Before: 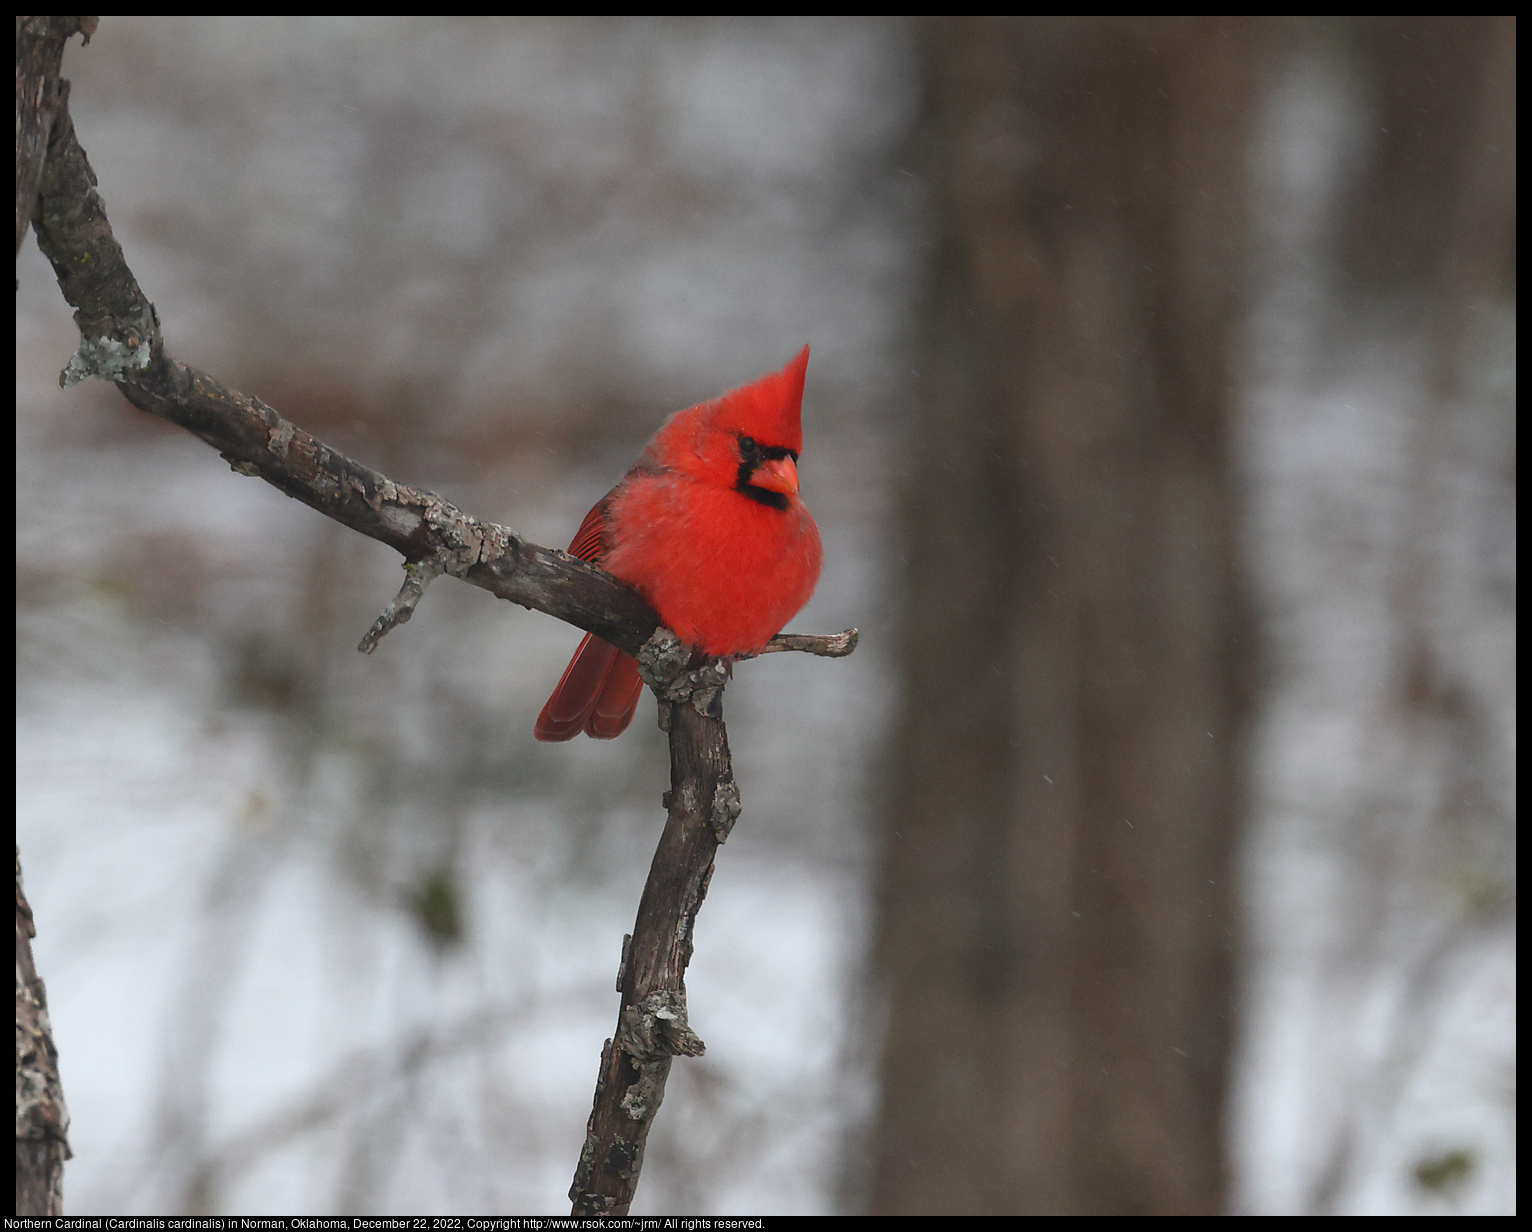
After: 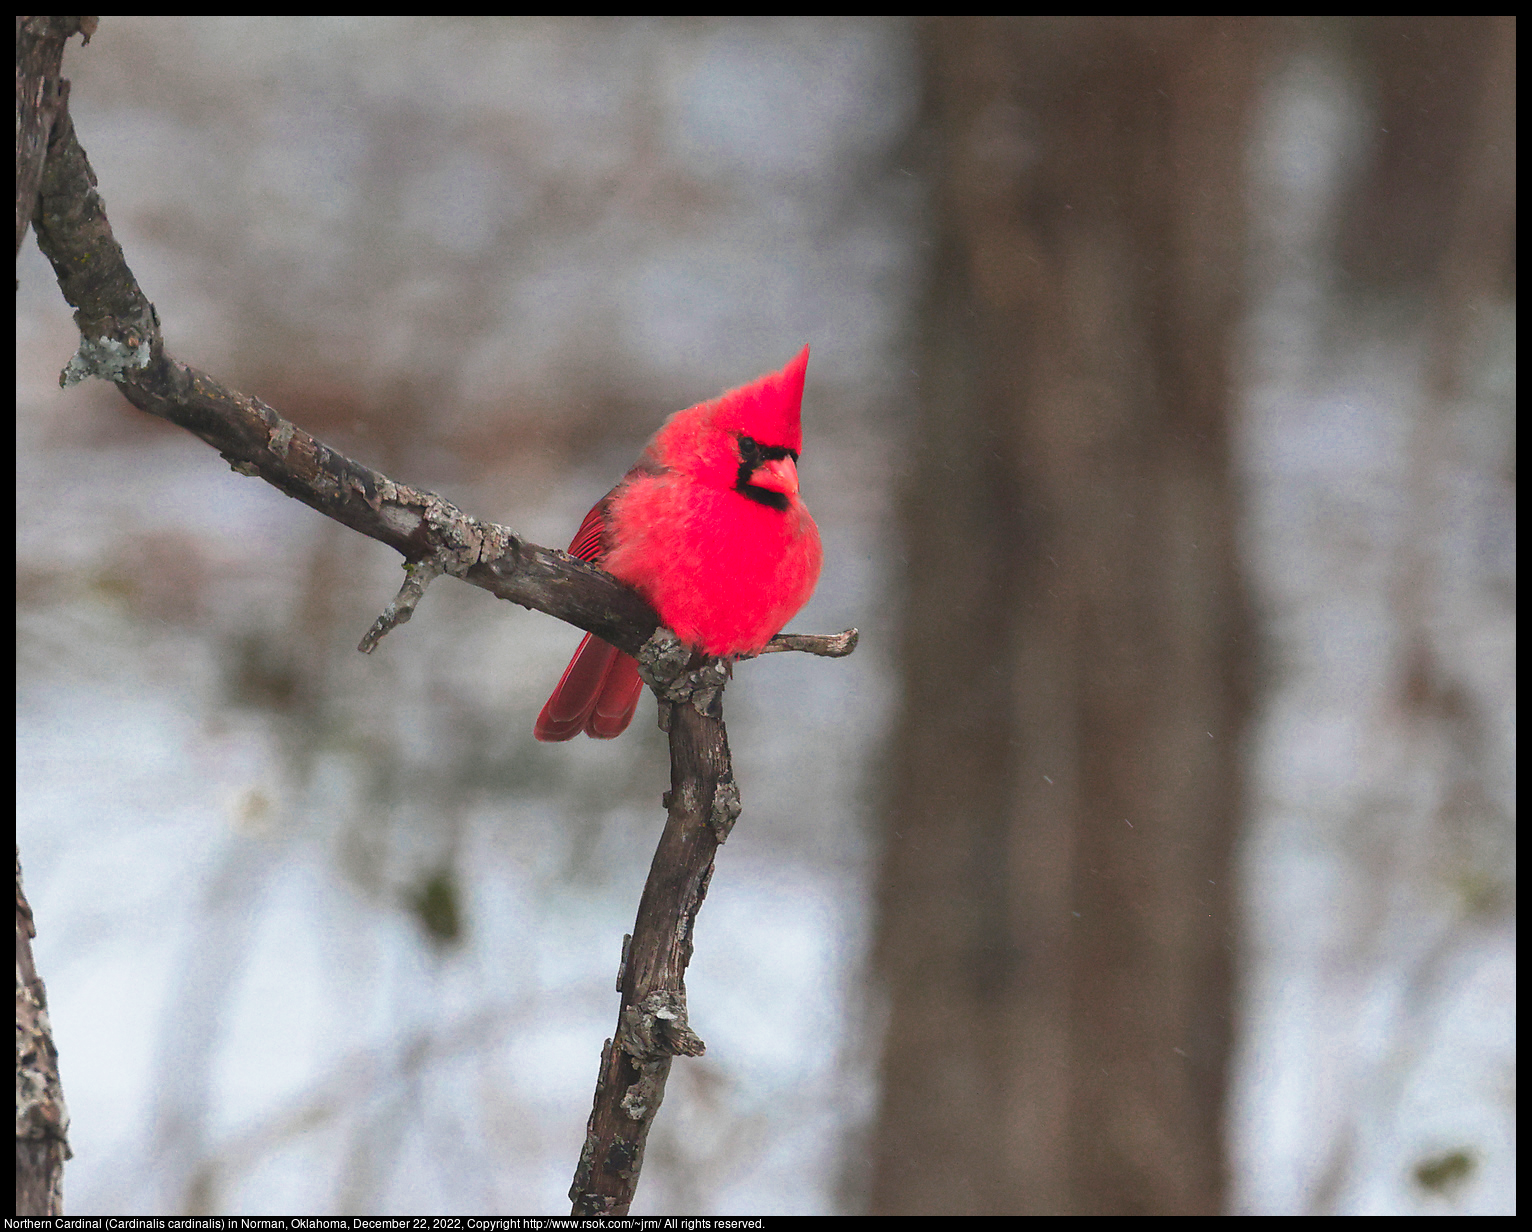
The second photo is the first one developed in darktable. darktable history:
color zones: curves: ch0 [(0, 0.553) (0.123, 0.58) (0.23, 0.419) (0.468, 0.155) (0.605, 0.132) (0.723, 0.063) (0.833, 0.172) (0.921, 0.468)]; ch1 [(0.025, 0.645) (0.229, 0.584) (0.326, 0.551) (0.537, 0.446) (0.599, 0.911) (0.708, 1) (0.805, 0.944)]; ch2 [(0.086, 0.468) (0.254, 0.464) (0.638, 0.564) (0.702, 0.592) (0.768, 0.564)]
base curve: curves: ch0 [(0, 0) (0.688, 0.865) (1, 1)], preserve colors none
